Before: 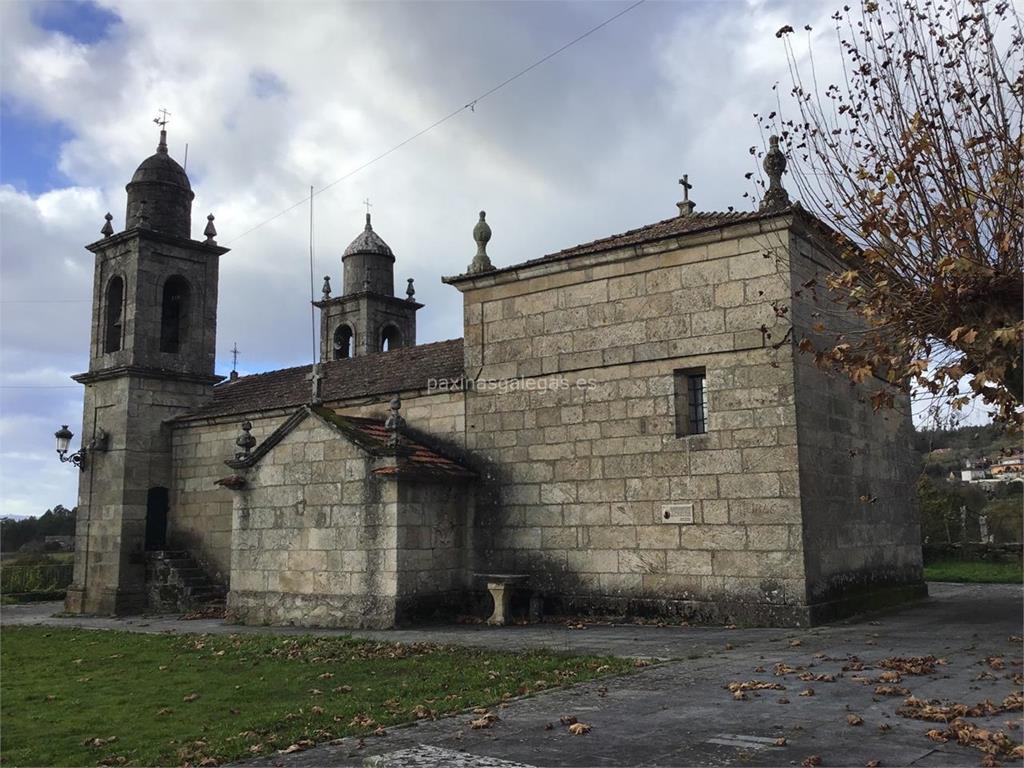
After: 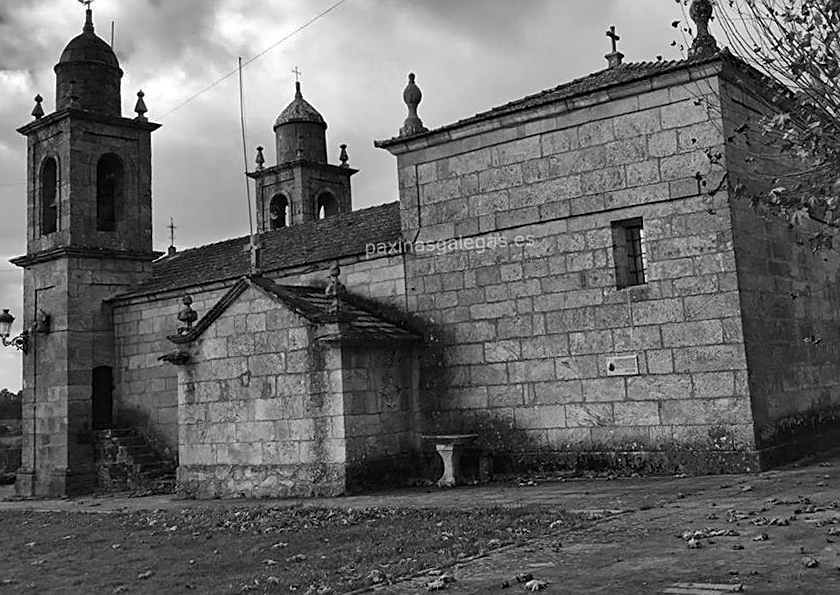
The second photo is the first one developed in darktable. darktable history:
crop and rotate: left 4.842%, top 15.51%, right 10.668%
color balance rgb: linear chroma grading › global chroma 15%, perceptual saturation grading › global saturation 30%
rotate and perspective: rotation -3°, crop left 0.031, crop right 0.968, crop top 0.07, crop bottom 0.93
haze removal: compatibility mode true, adaptive false
color zones: curves: ch1 [(0, -0.014) (0.143, -0.013) (0.286, -0.013) (0.429, -0.016) (0.571, -0.019) (0.714, -0.015) (0.857, 0.002) (1, -0.014)]
sharpen: on, module defaults
shadows and highlights: radius 108.52, shadows 44.07, highlights -67.8, low approximation 0.01, soften with gaussian
